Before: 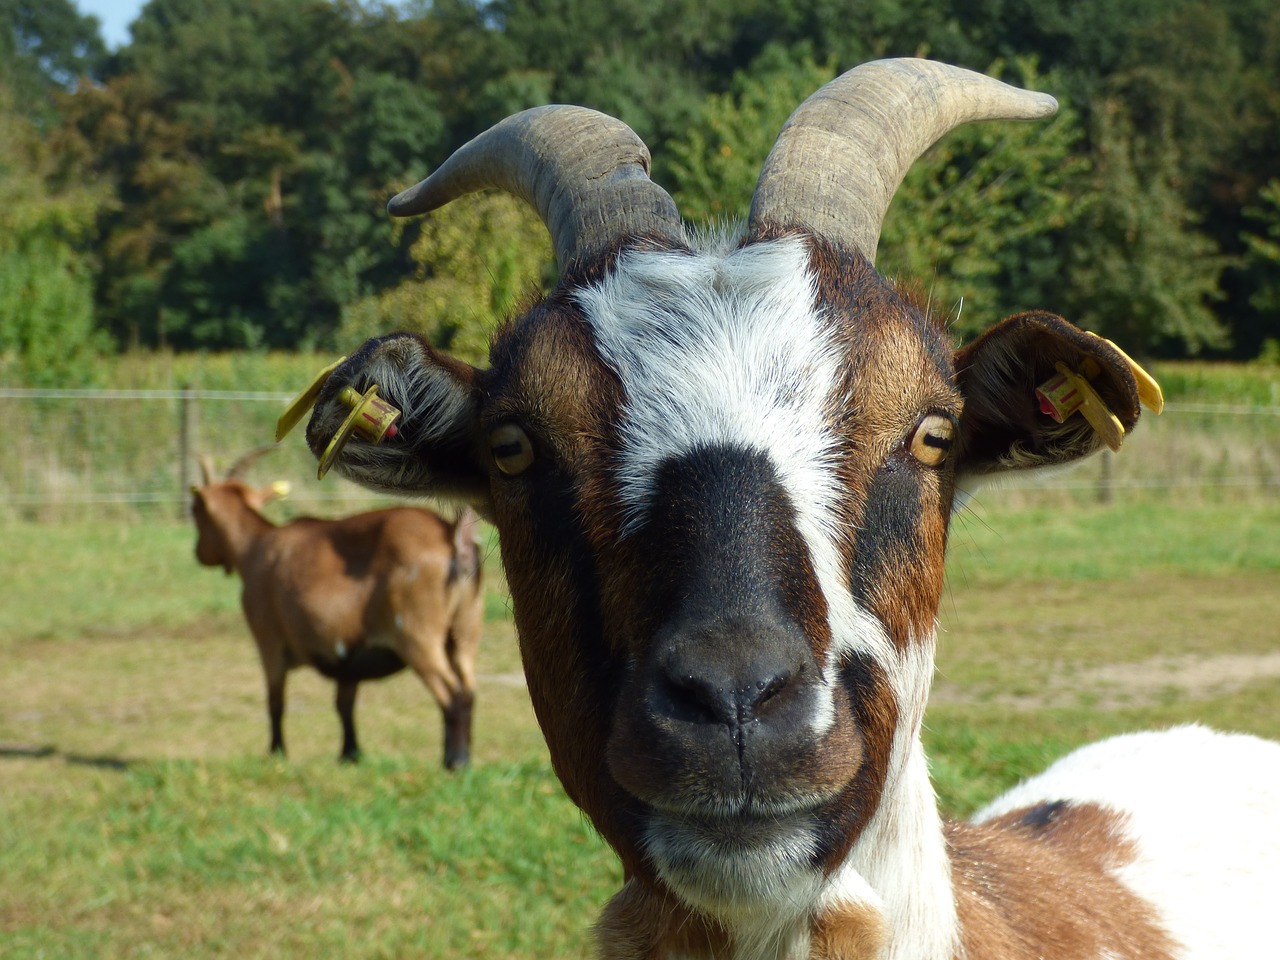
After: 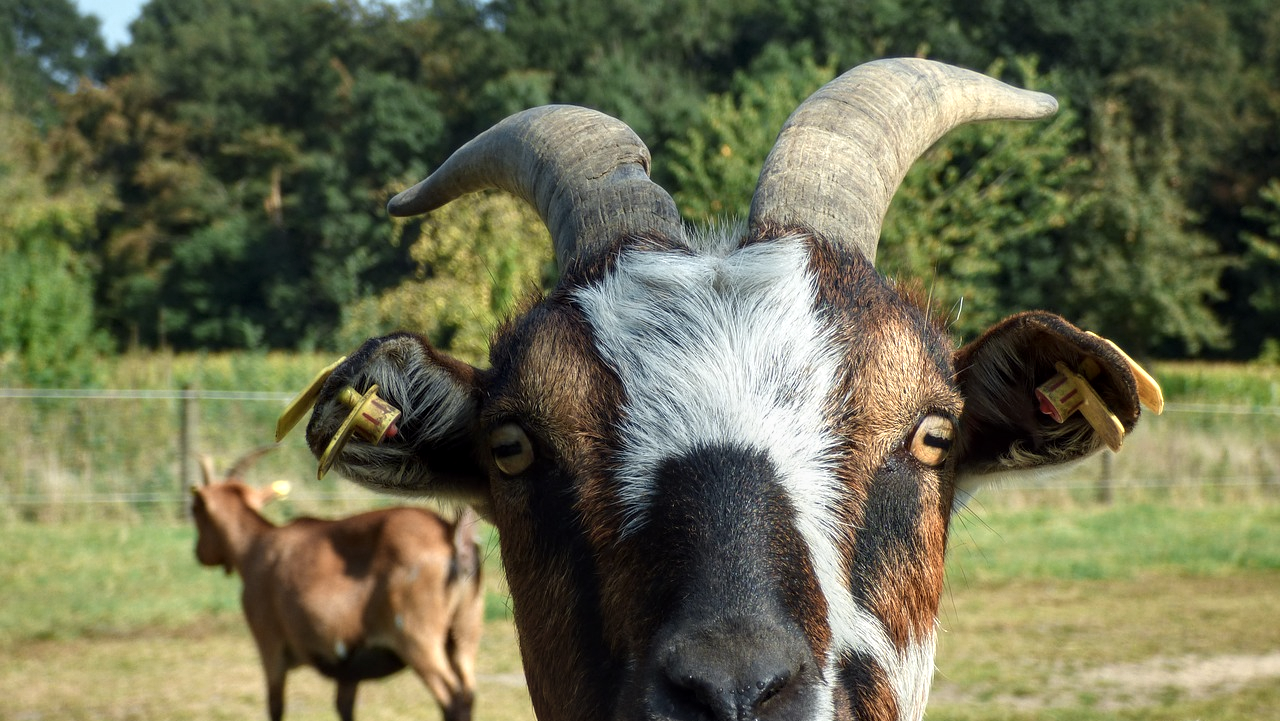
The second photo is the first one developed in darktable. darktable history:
crop: bottom 24.852%
local contrast: on, module defaults
shadows and highlights: shadows 20.86, highlights -83.06, soften with gaussian
color zones: curves: ch0 [(0.018, 0.548) (0.224, 0.64) (0.425, 0.447) (0.675, 0.575) (0.732, 0.579)]; ch1 [(0.066, 0.487) (0.25, 0.5) (0.404, 0.43) (0.75, 0.421) (0.956, 0.421)]; ch2 [(0.044, 0.561) (0.215, 0.465) (0.399, 0.544) (0.465, 0.548) (0.614, 0.447) (0.724, 0.43) (0.882, 0.623) (0.956, 0.632)]
